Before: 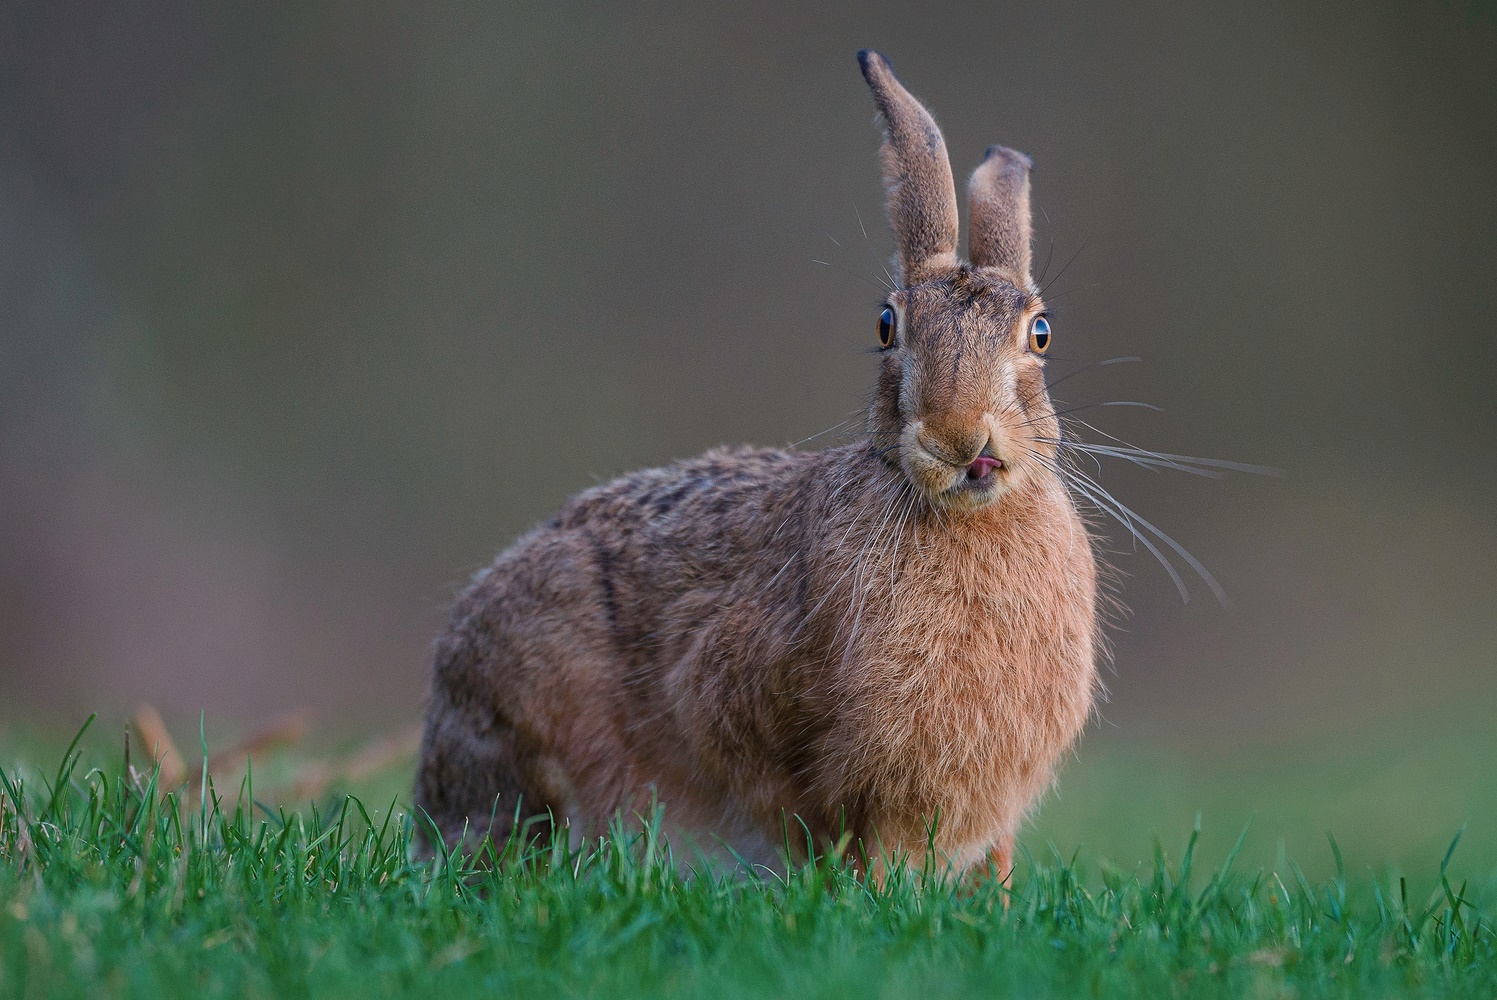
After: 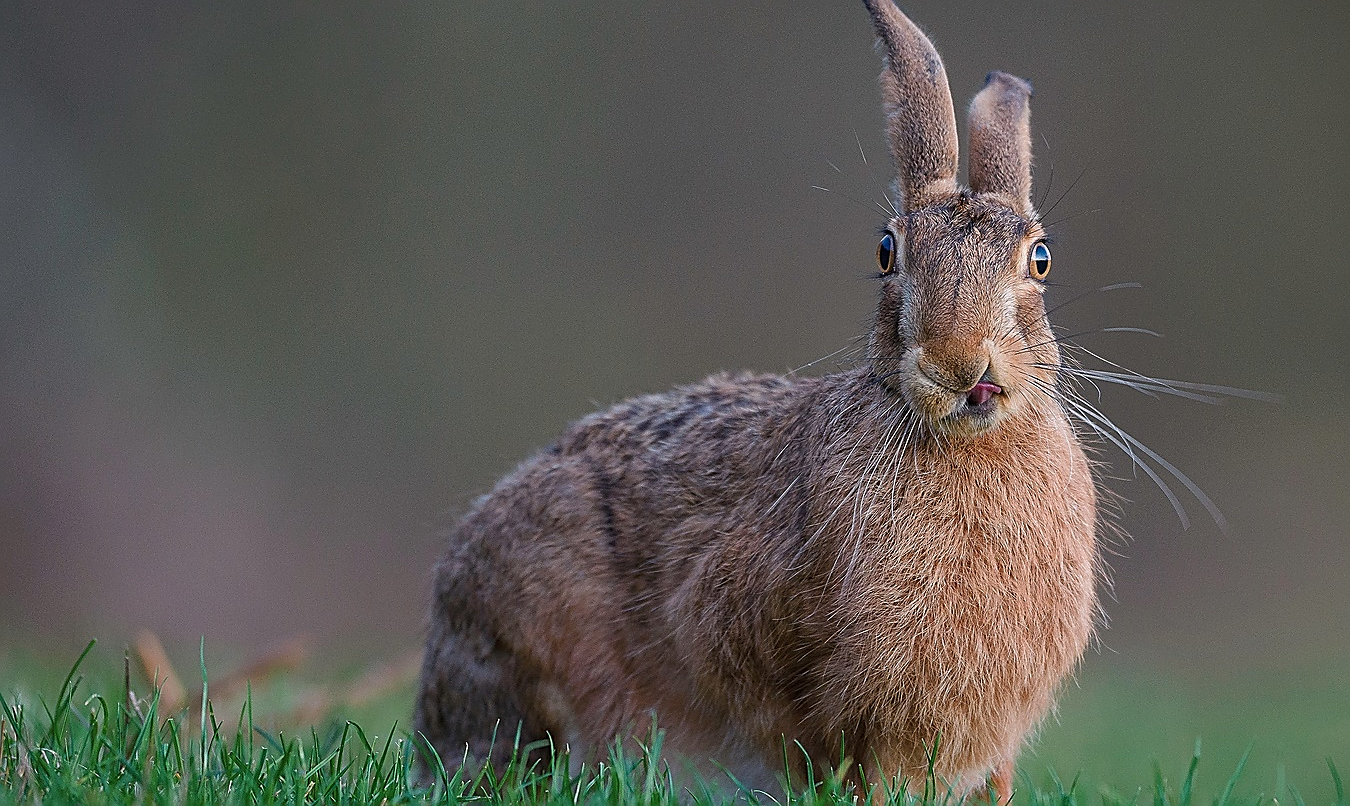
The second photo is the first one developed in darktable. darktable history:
sharpen: radius 1.413, amount 1.237, threshold 0.846
crop: top 7.439%, right 9.771%, bottom 11.938%
